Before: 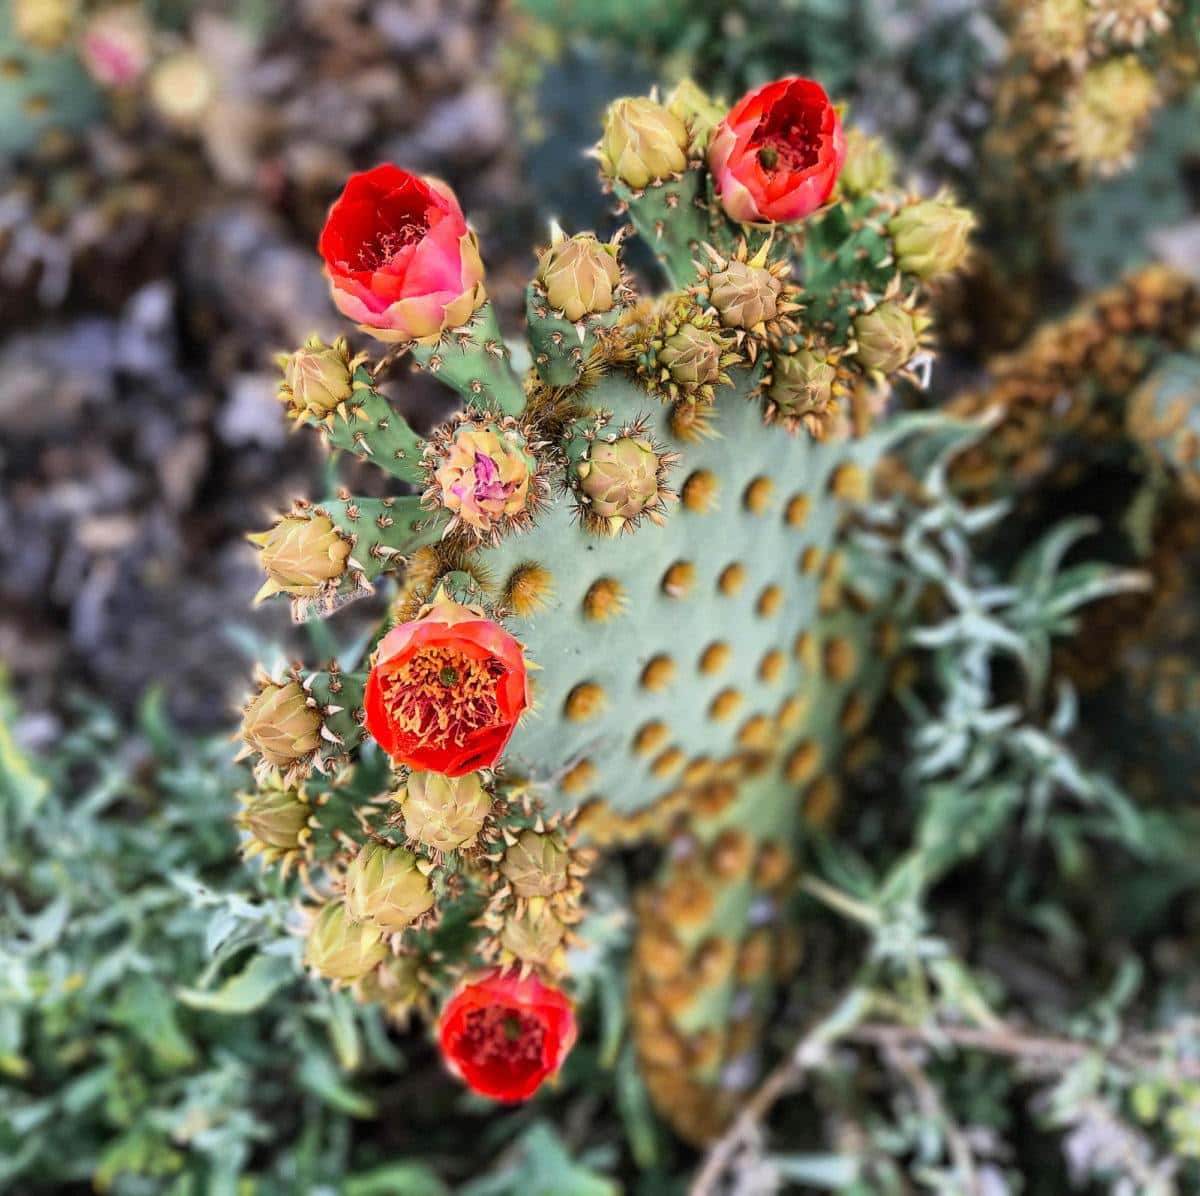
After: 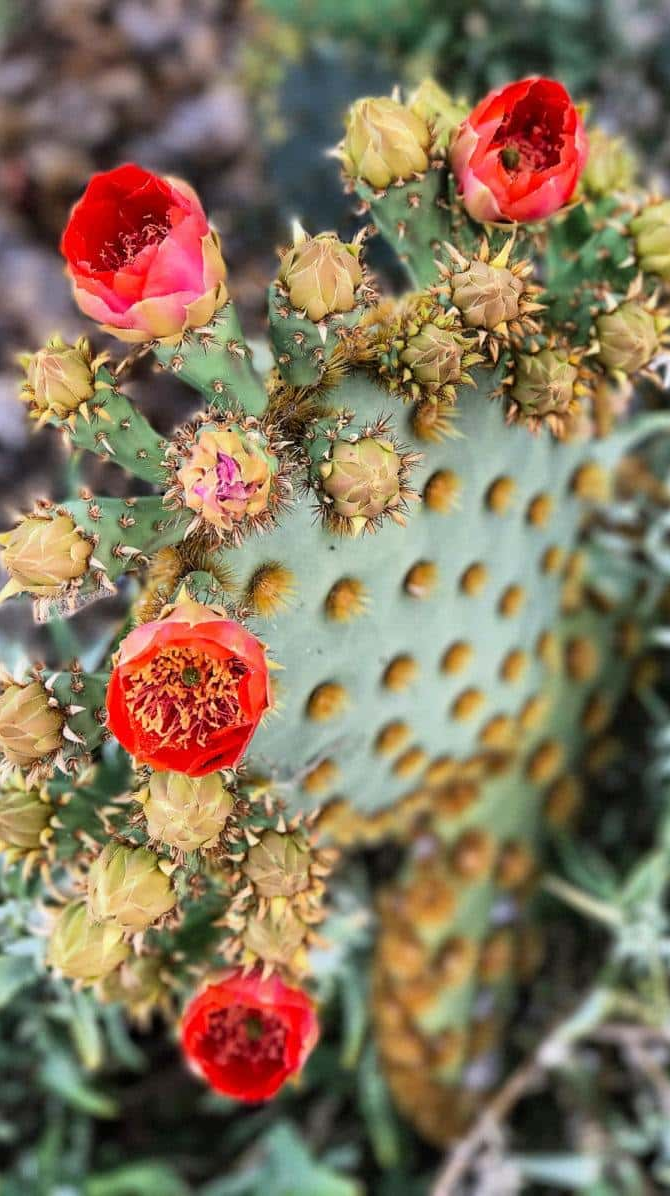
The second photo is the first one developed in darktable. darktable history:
crop: left 21.516%, right 22.625%
exposure: compensate highlight preservation false
